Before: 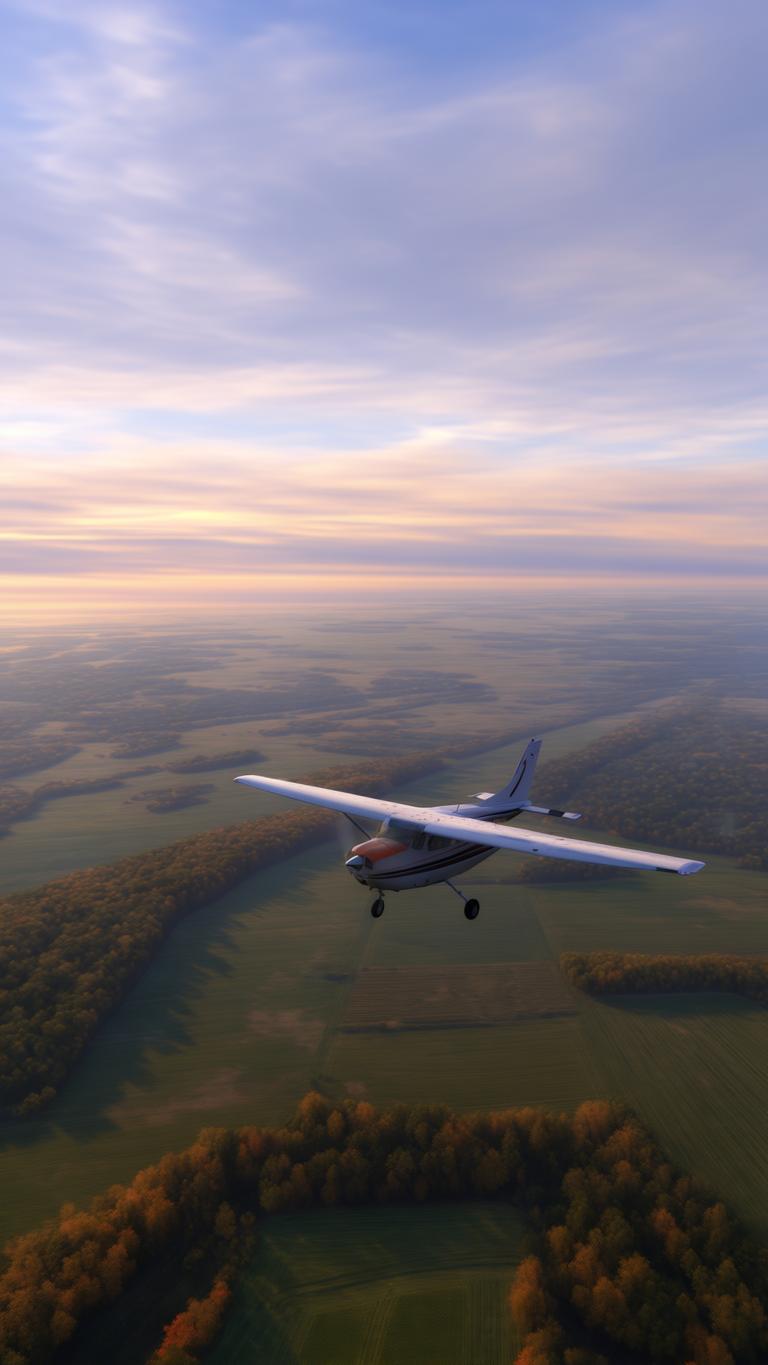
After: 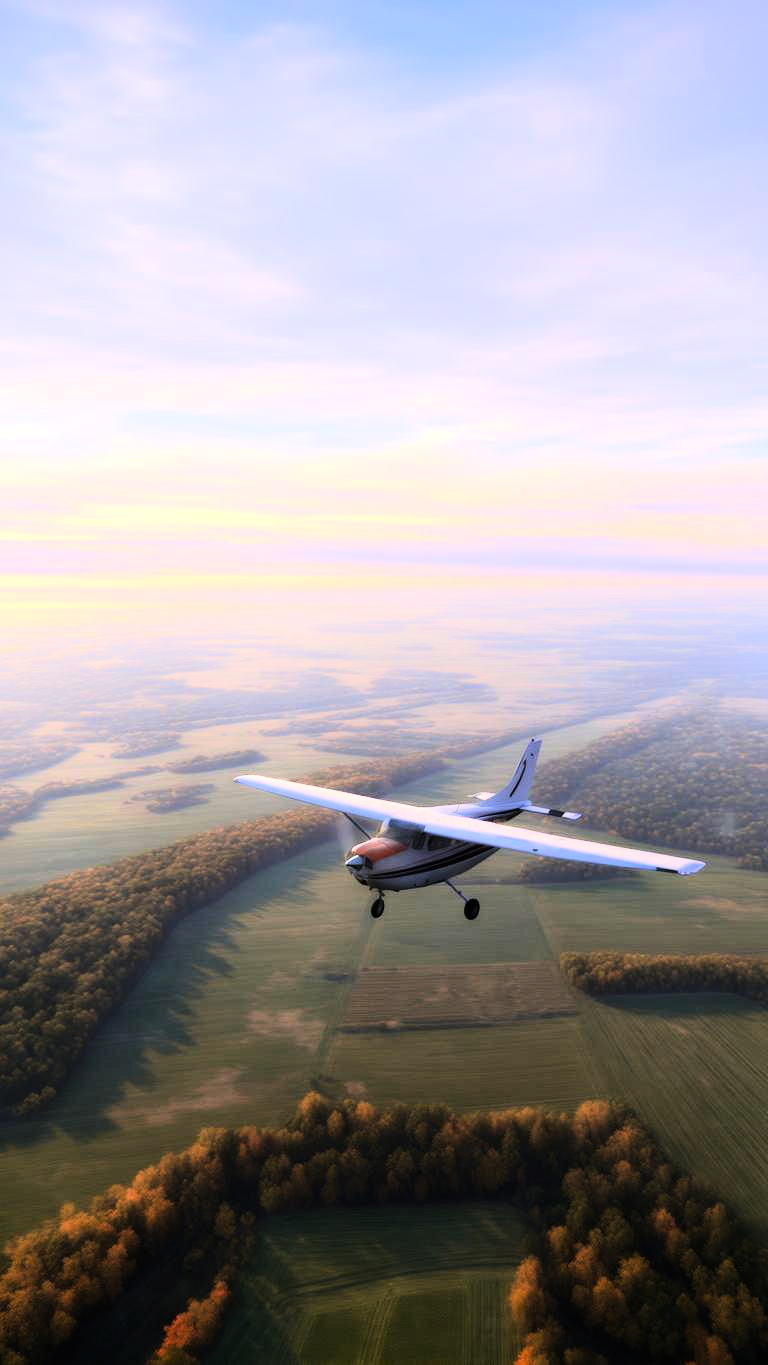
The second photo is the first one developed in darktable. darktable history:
base curve: curves: ch0 [(0, 0) (0.005, 0.002) (0.193, 0.295) (0.399, 0.664) (0.75, 0.928) (1, 1)], preserve colors average RGB
tone equalizer: -7 EV 0.141 EV, -6 EV 0.613 EV, -5 EV 1.16 EV, -4 EV 1.32 EV, -3 EV 1.18 EV, -2 EV 0.6 EV, -1 EV 0.148 EV, edges refinement/feathering 500, mask exposure compensation -1.57 EV, preserve details no
vignetting: brightness -0.22, saturation 0.139
